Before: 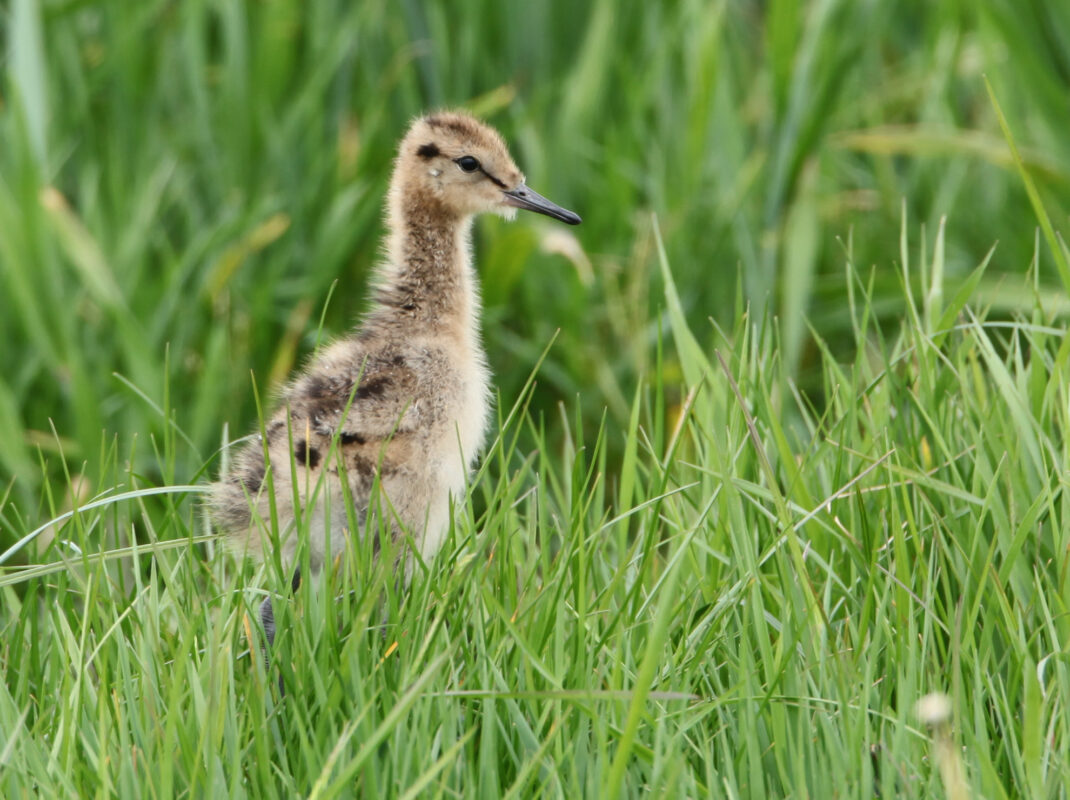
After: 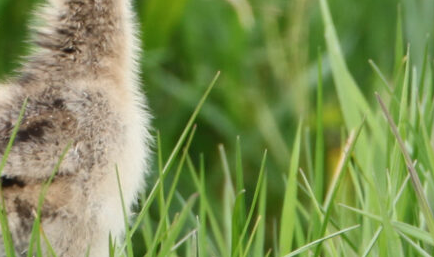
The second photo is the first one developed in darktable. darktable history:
crop: left 31.804%, top 32.145%, right 27.597%, bottom 35.704%
